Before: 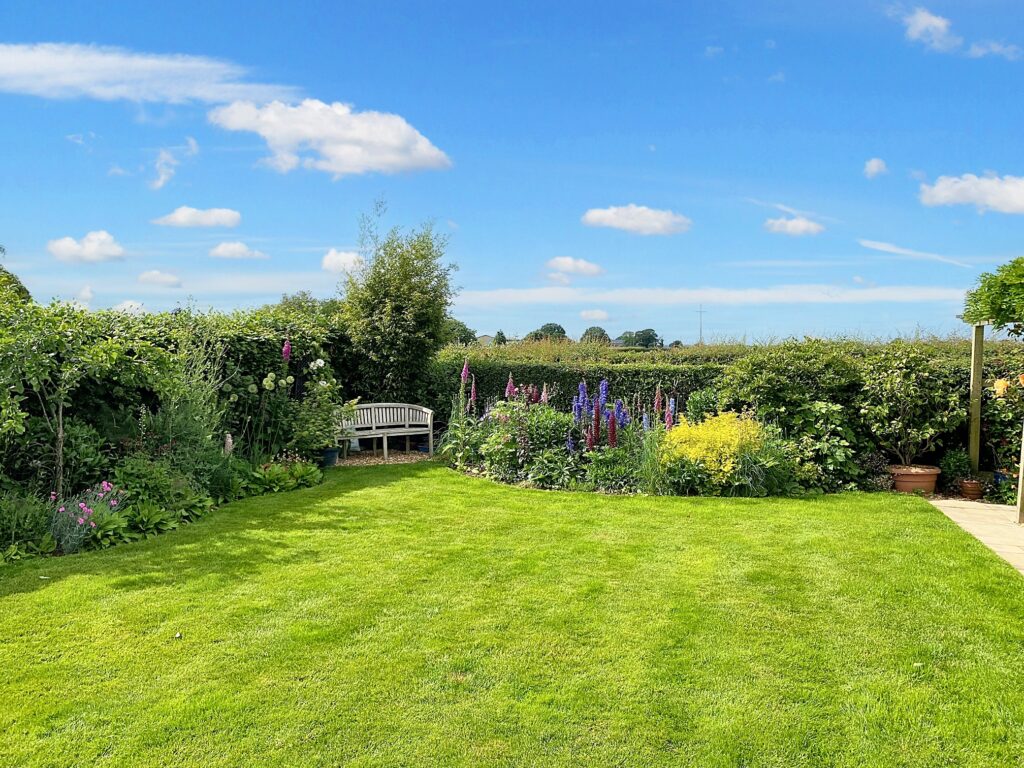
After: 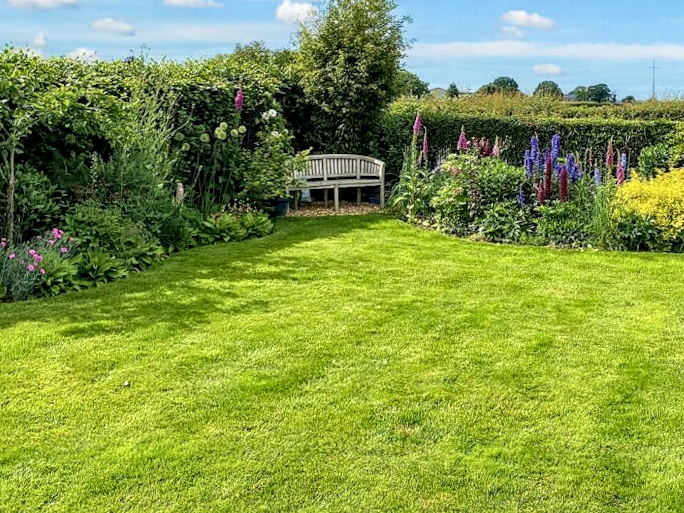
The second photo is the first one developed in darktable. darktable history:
crop and rotate: angle -0.82°, left 3.85%, top 31.828%, right 27.992%
velvia: strength 27%
local contrast: highlights 61%, detail 143%, midtone range 0.428
